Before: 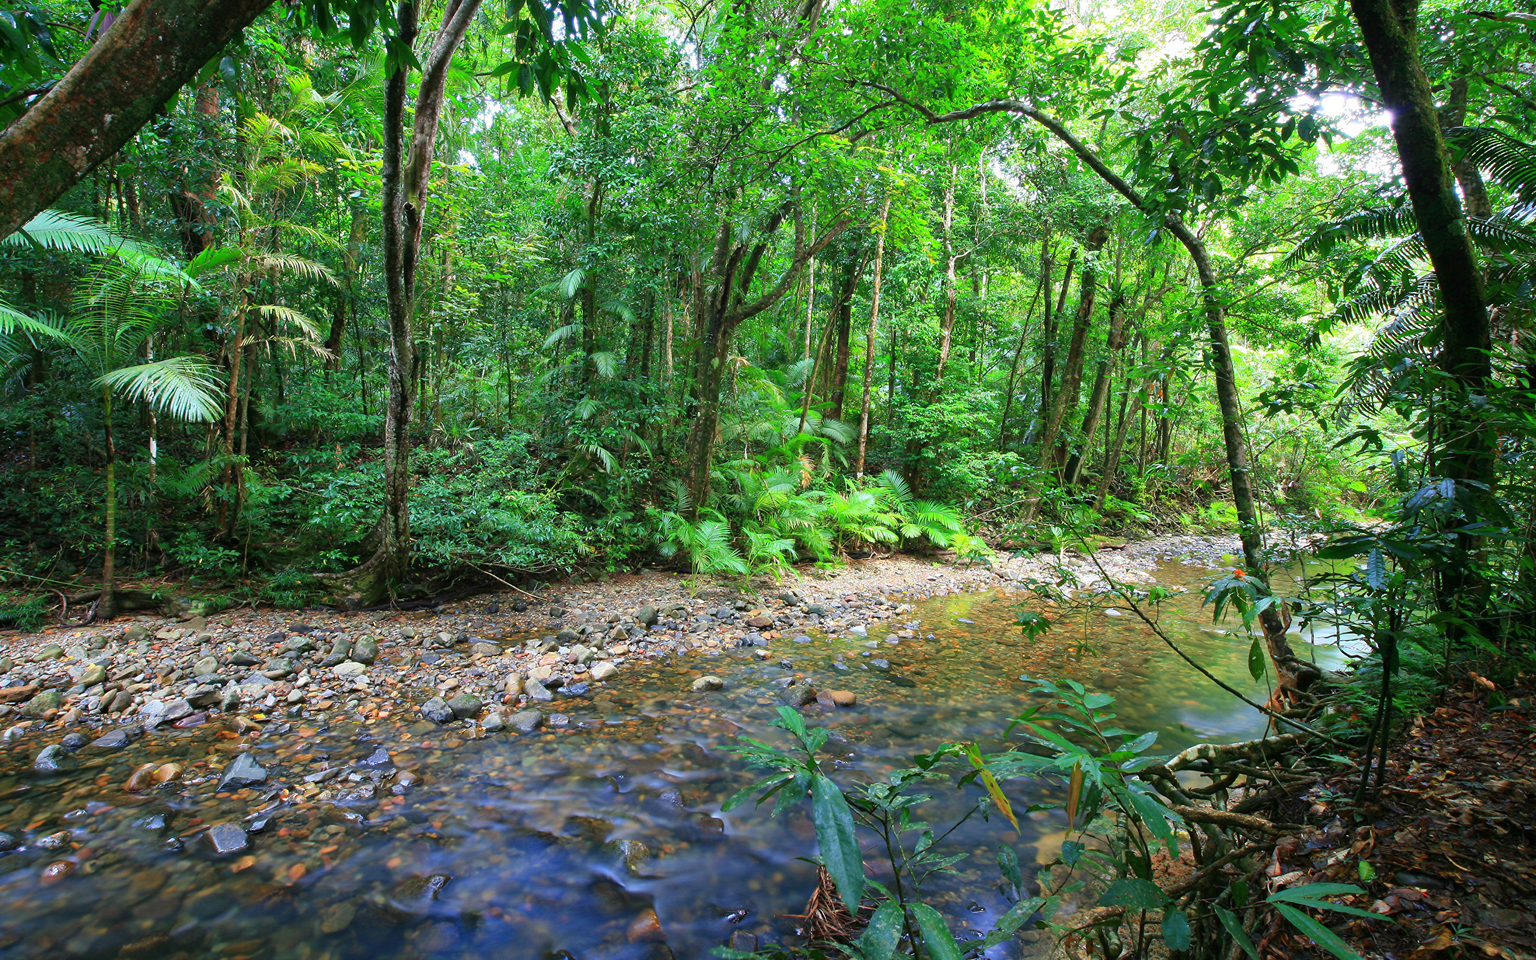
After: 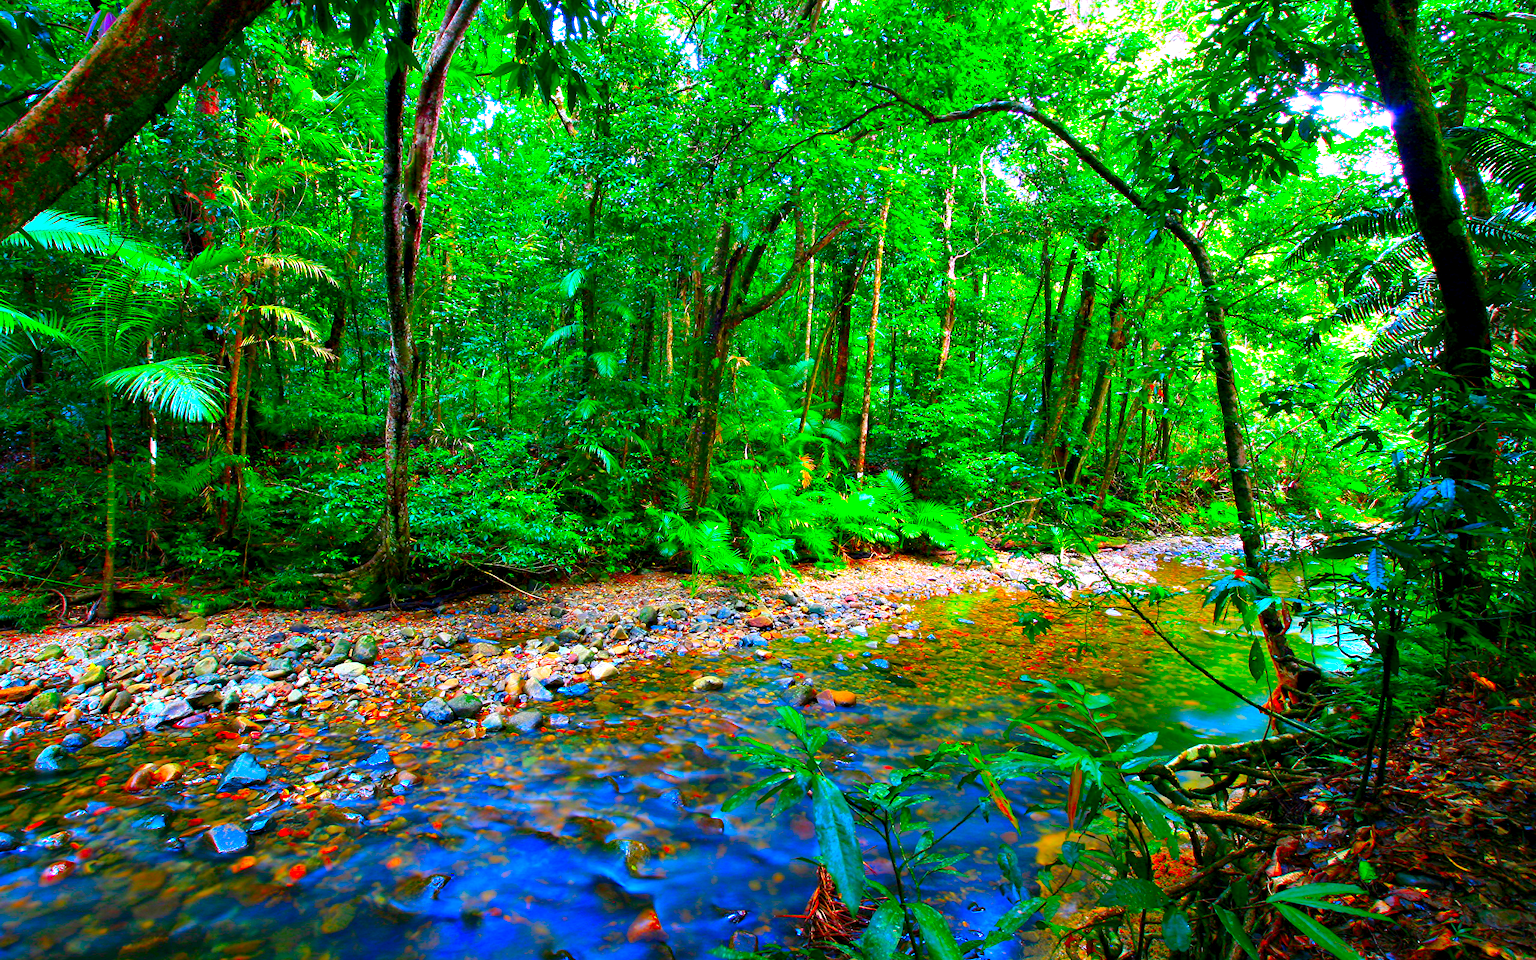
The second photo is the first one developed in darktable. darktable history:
contrast equalizer: y [[0.528, 0.548, 0.563, 0.562, 0.546, 0.526], [0.55 ×6], [0 ×6], [0 ×6], [0 ×6]]
color correction: highlights b* 0.035, saturation 2.98
